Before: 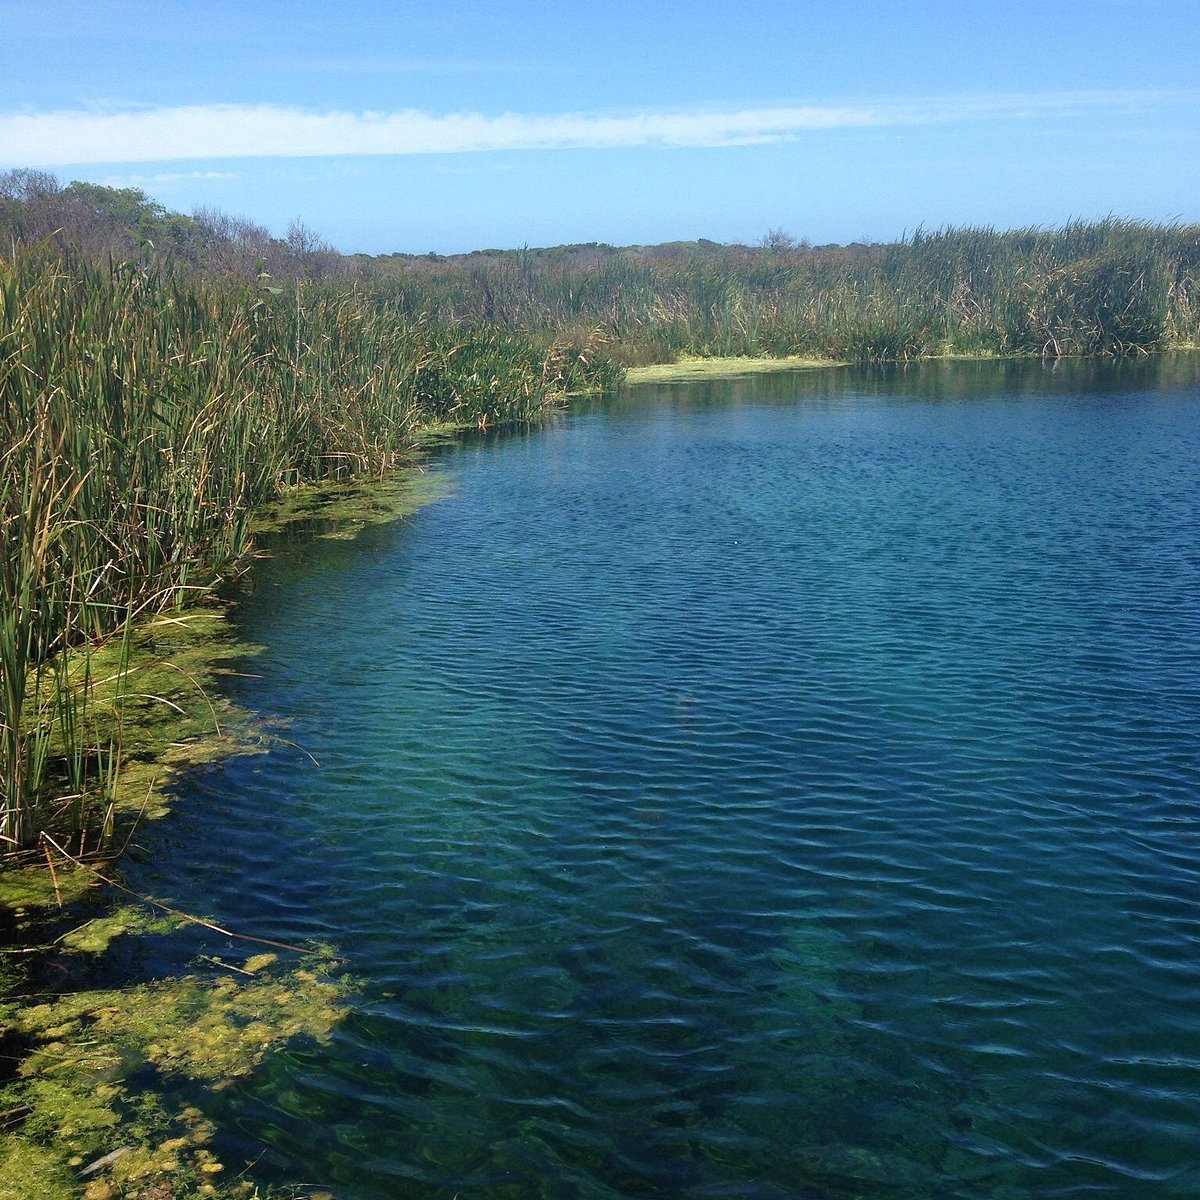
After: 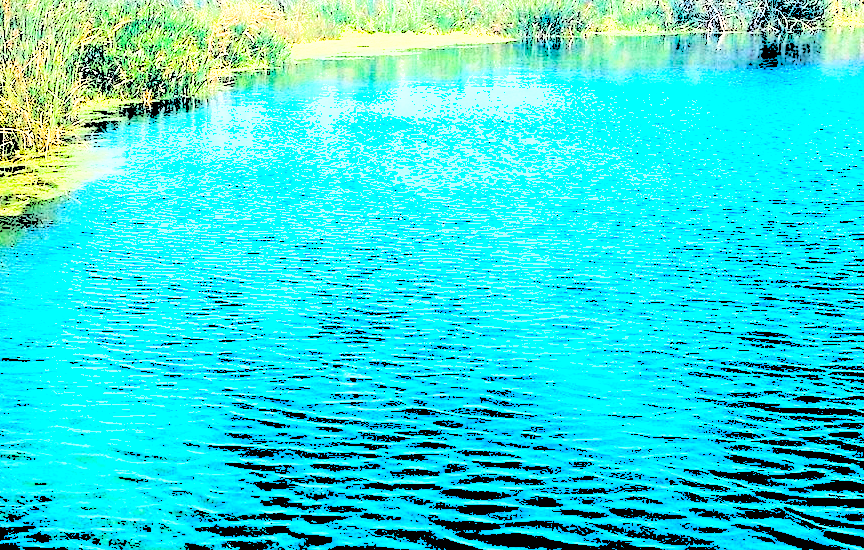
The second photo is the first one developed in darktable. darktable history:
levels: levels [0.246, 0.246, 0.506]
contrast brightness saturation: saturation 0.13
shadows and highlights: soften with gaussian
crop and rotate: left 27.938%, top 27.046%, bottom 27.046%
